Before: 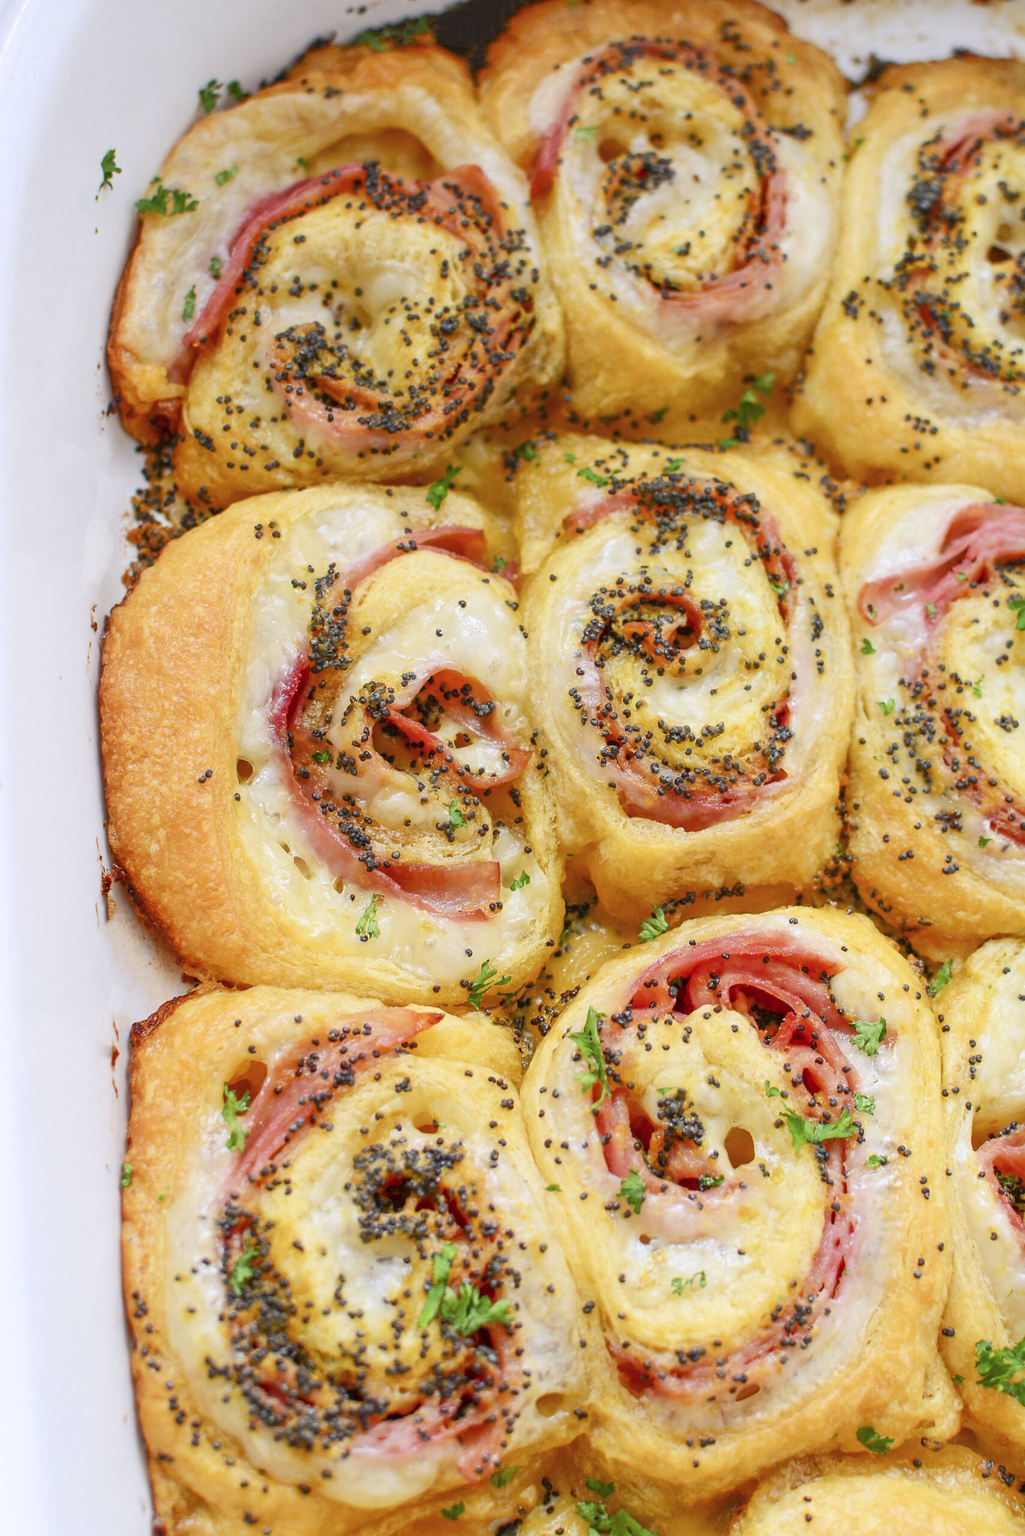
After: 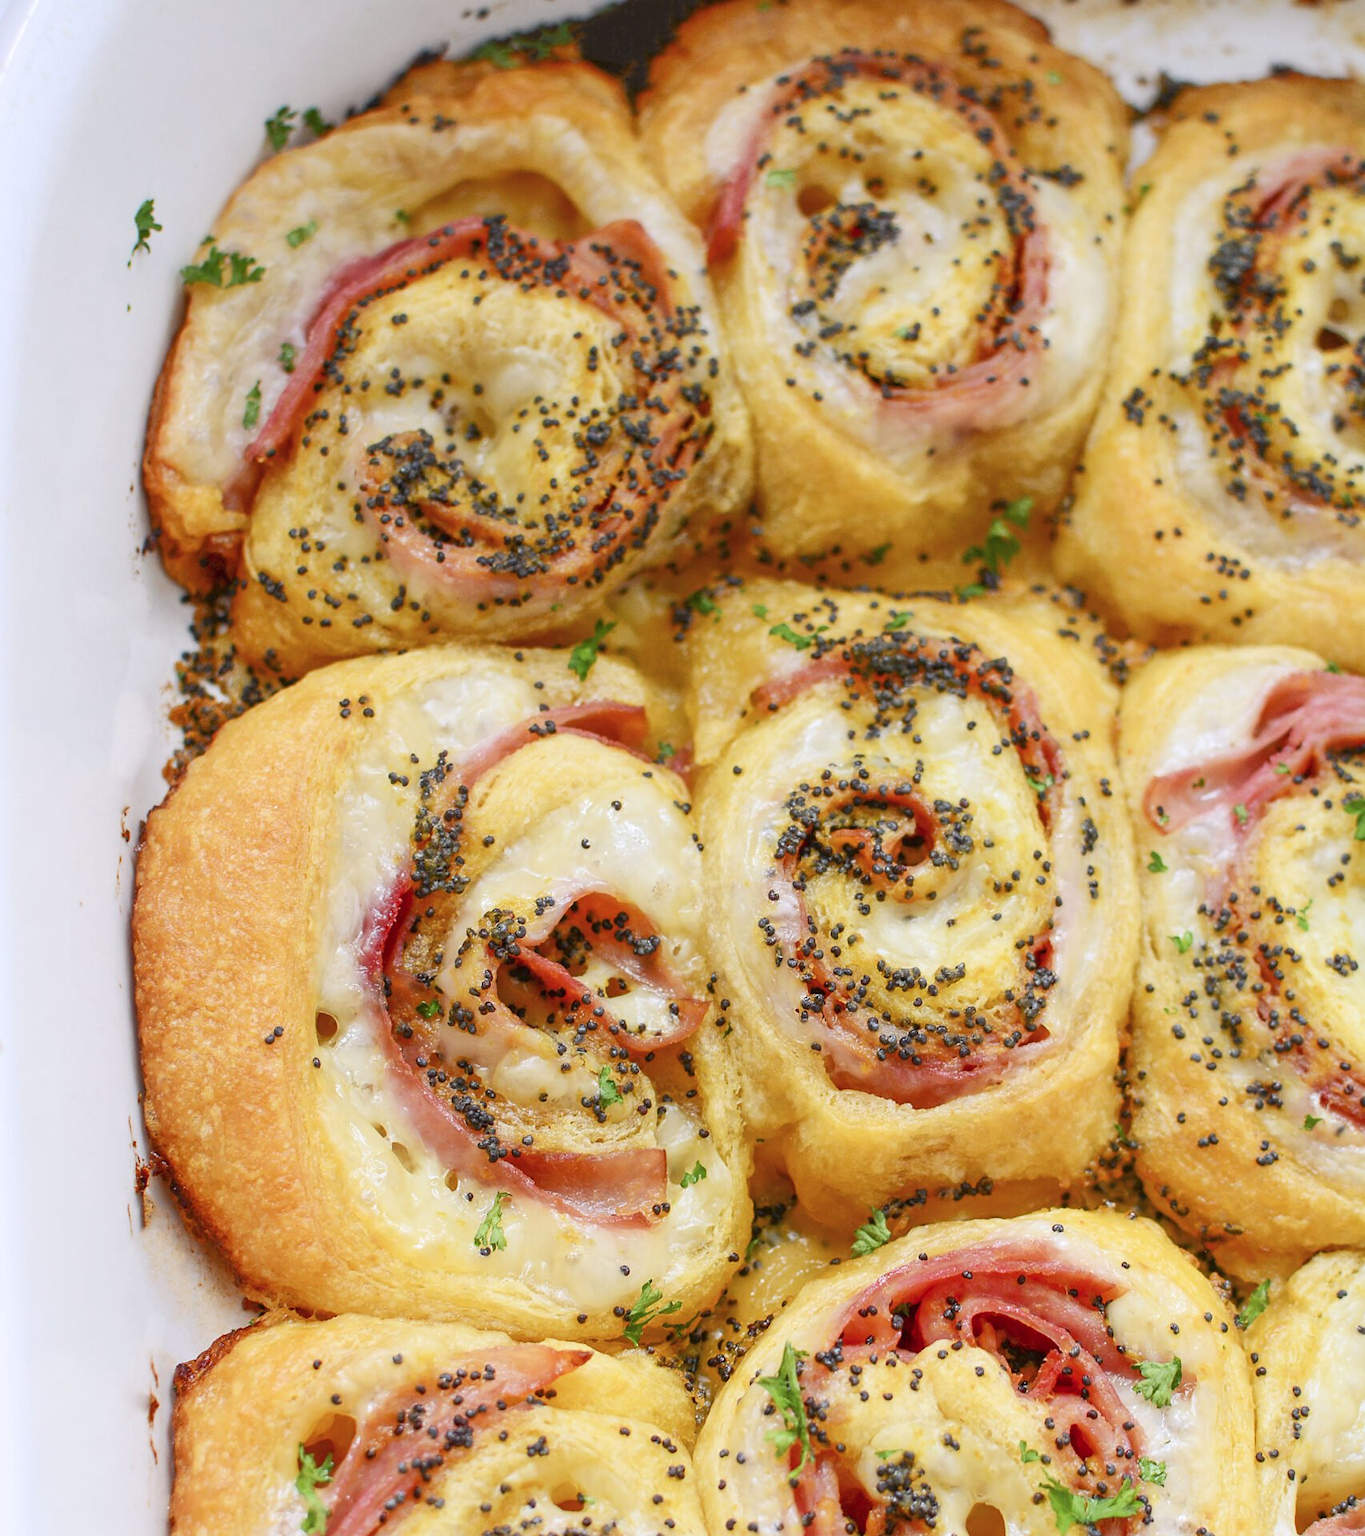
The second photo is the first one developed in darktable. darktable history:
tone equalizer: on, module defaults
crop: bottom 24.967%
